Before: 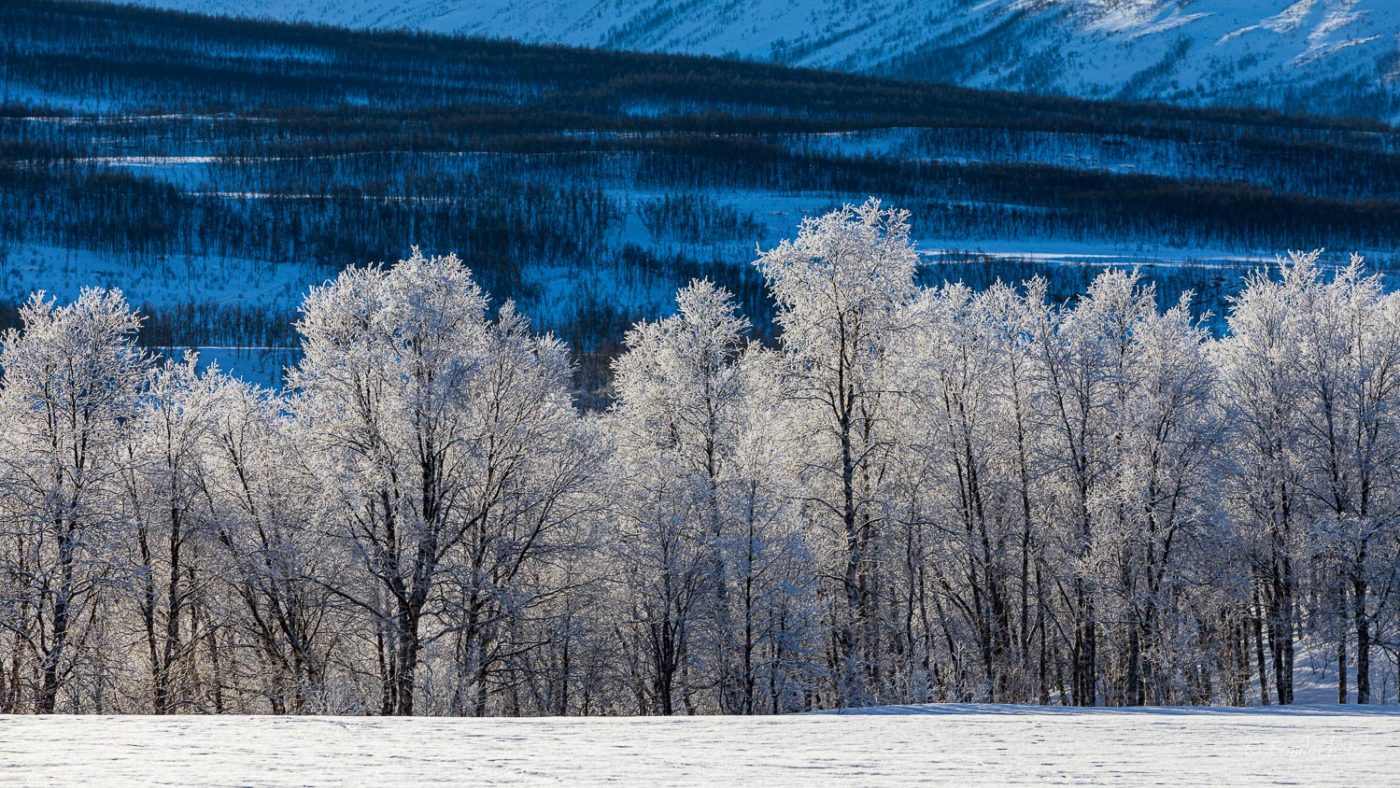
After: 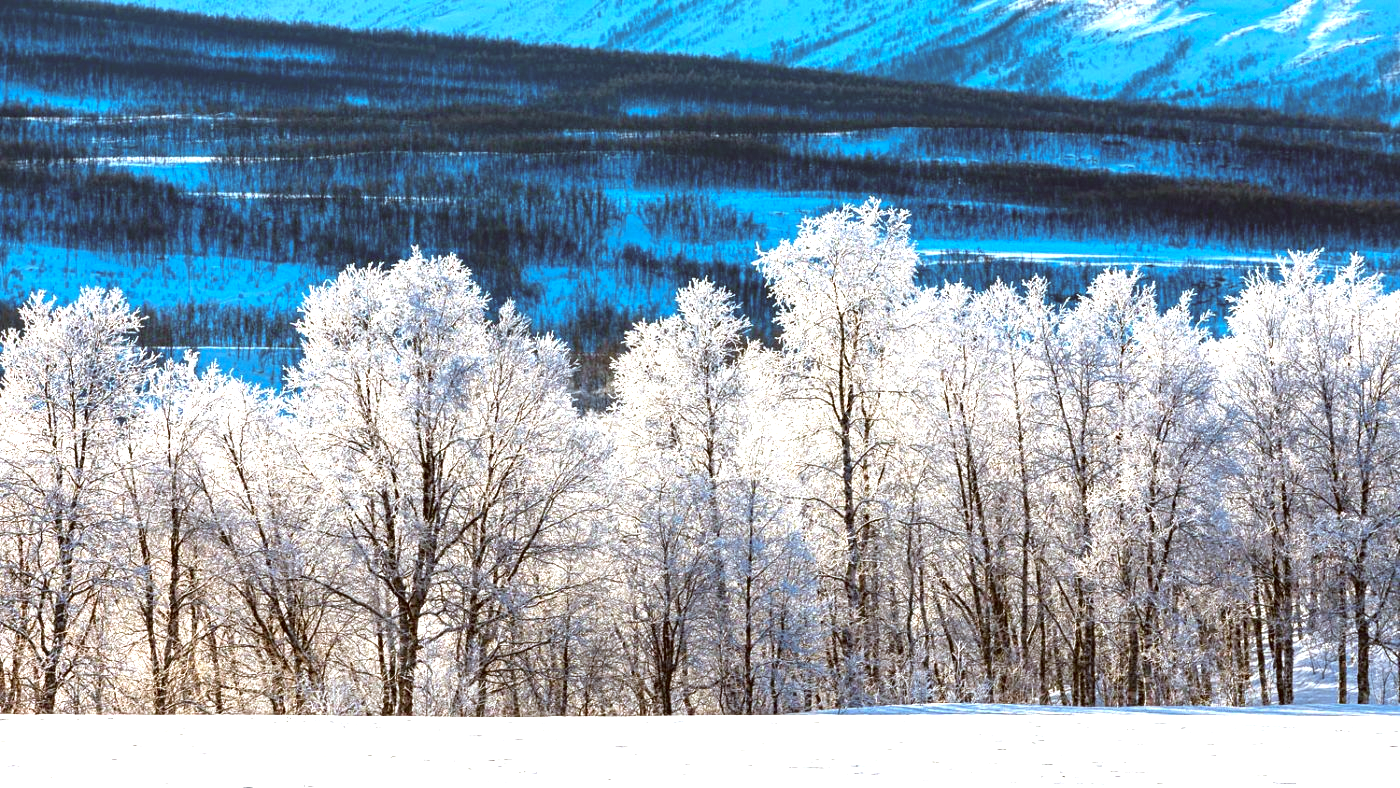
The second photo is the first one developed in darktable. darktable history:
exposure: exposure 1.498 EV, compensate highlight preservation false
color zones: curves: ch1 [(0.235, 0.558) (0.75, 0.5)]; ch2 [(0.25, 0.462) (0.749, 0.457)]
color correction: highlights a* -0.609, highlights b* 0.168, shadows a* 5.16, shadows b* 20.69
